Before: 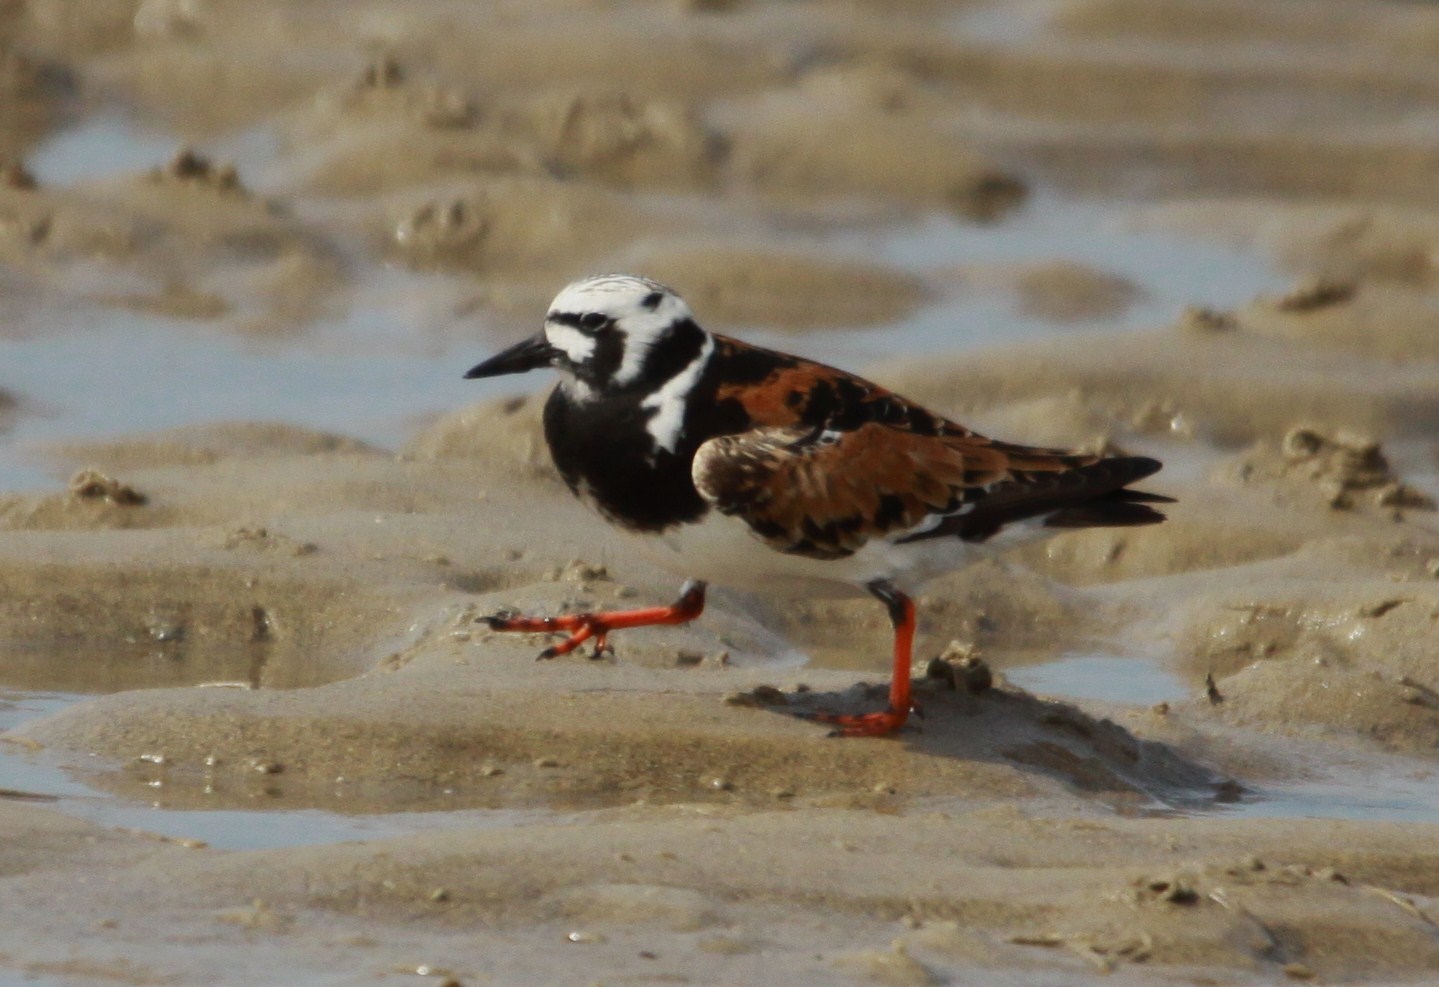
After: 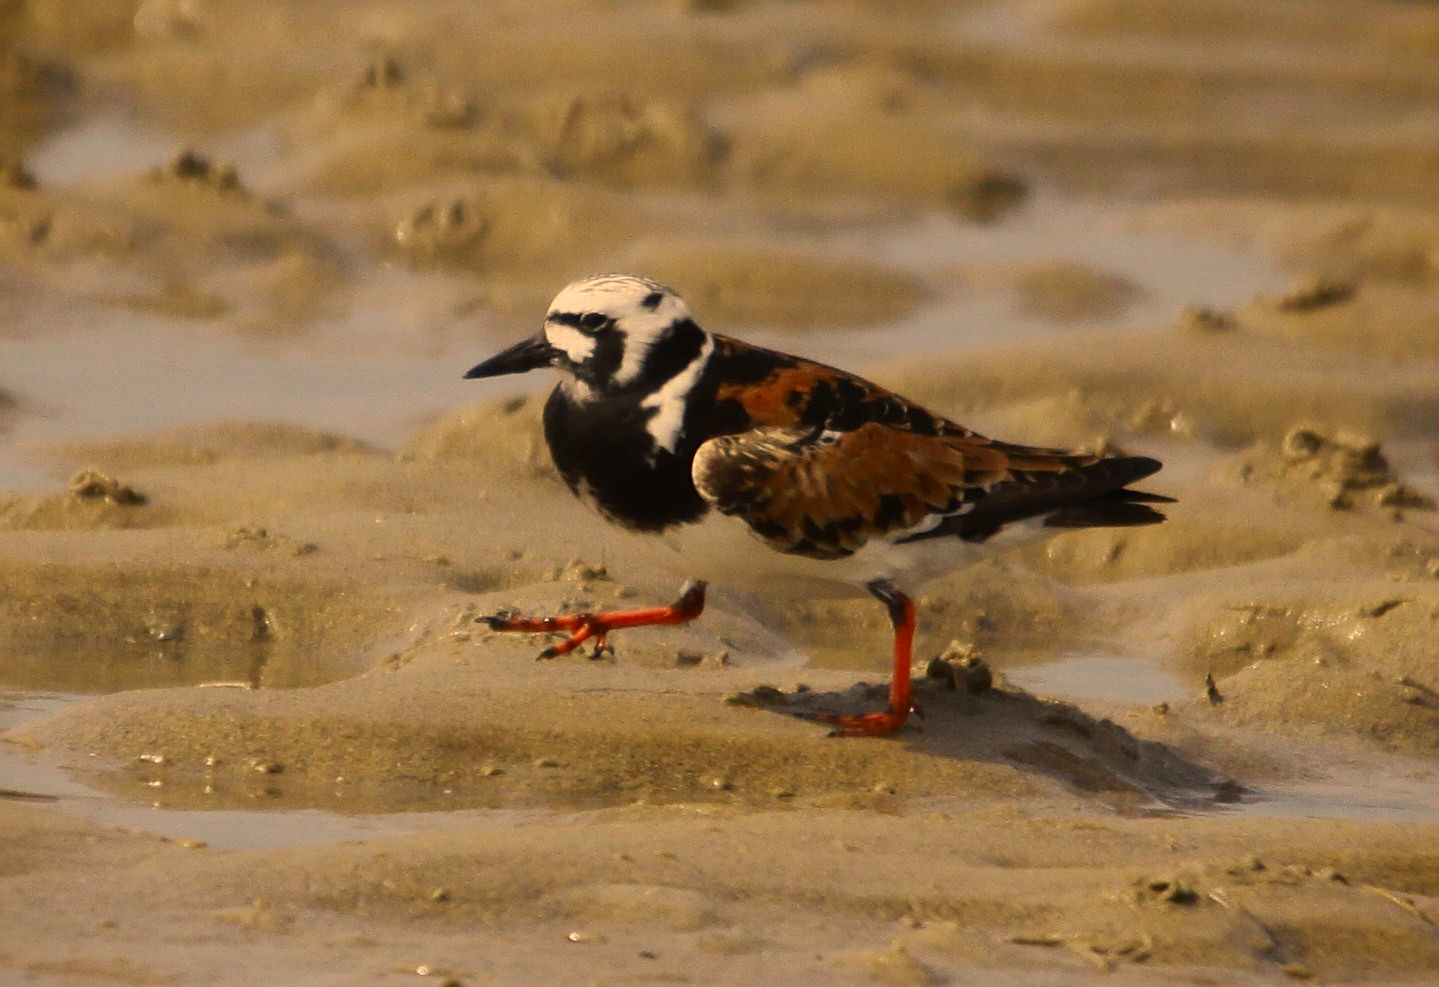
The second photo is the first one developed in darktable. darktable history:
color correction: highlights a* 14.85, highlights b* 30.99
sharpen: on, module defaults
vignetting: fall-off start 99.6%, saturation 0.372
